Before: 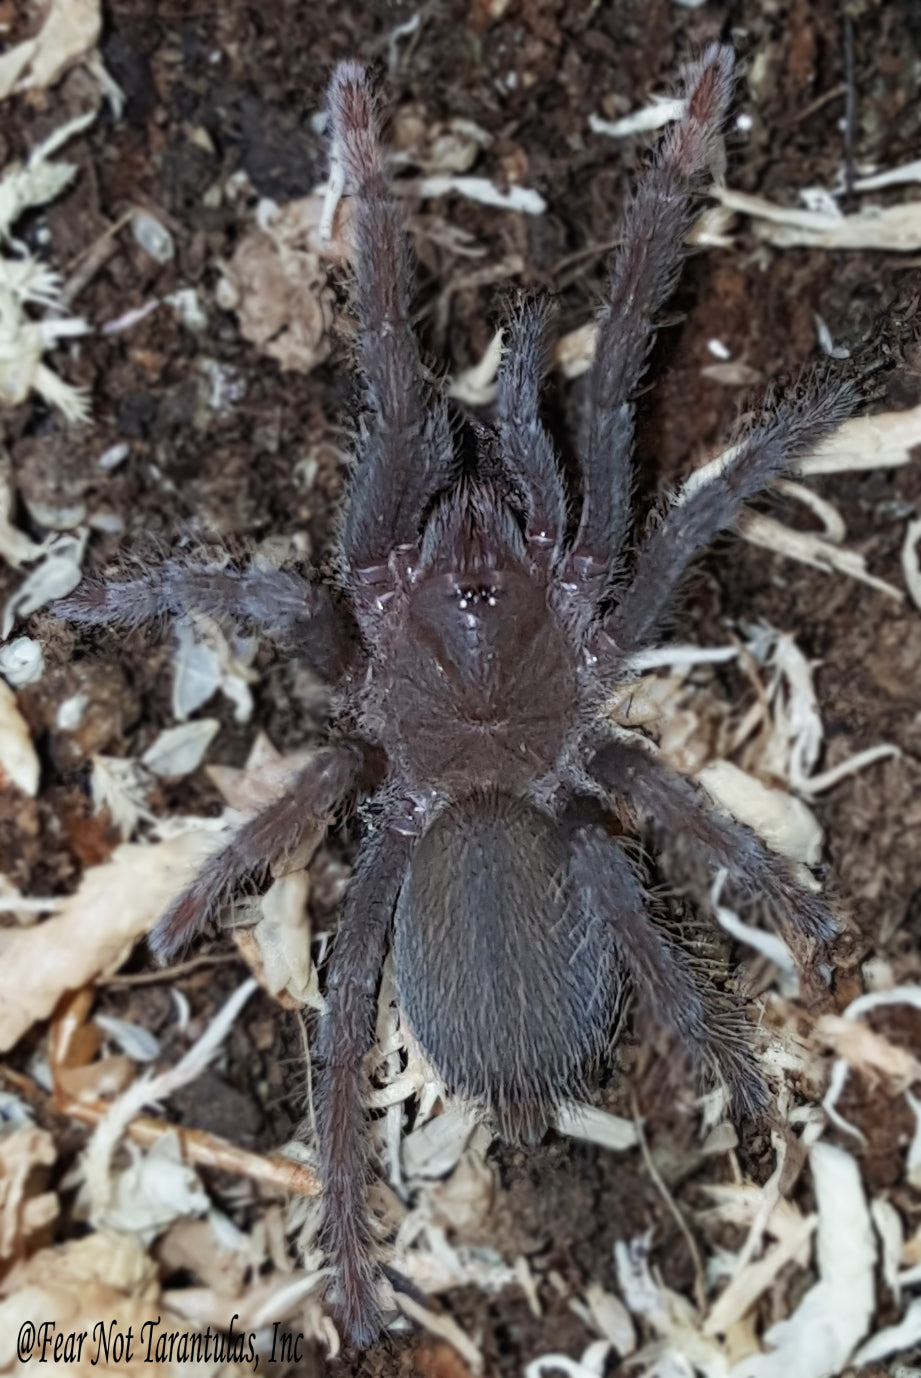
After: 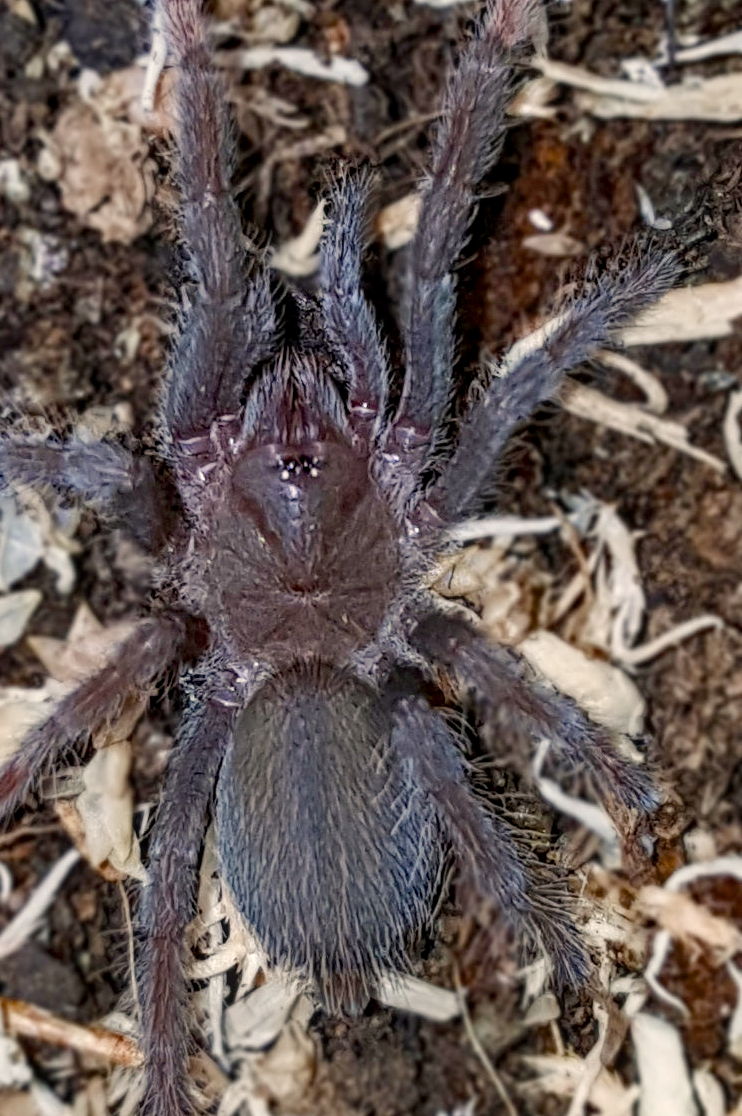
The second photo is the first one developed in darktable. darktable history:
local contrast: on, module defaults
color balance rgb: highlights gain › chroma 3.1%, highlights gain › hue 60.01°, perceptual saturation grading › global saturation 20%, perceptual saturation grading › highlights -25.752%, perceptual saturation grading › shadows 49.598%, saturation formula JzAzBz (2021)
crop: left 19.346%, top 9.404%, right 0%, bottom 9.577%
shadows and highlights: shadows 47.95, highlights -42.14, soften with gaussian
